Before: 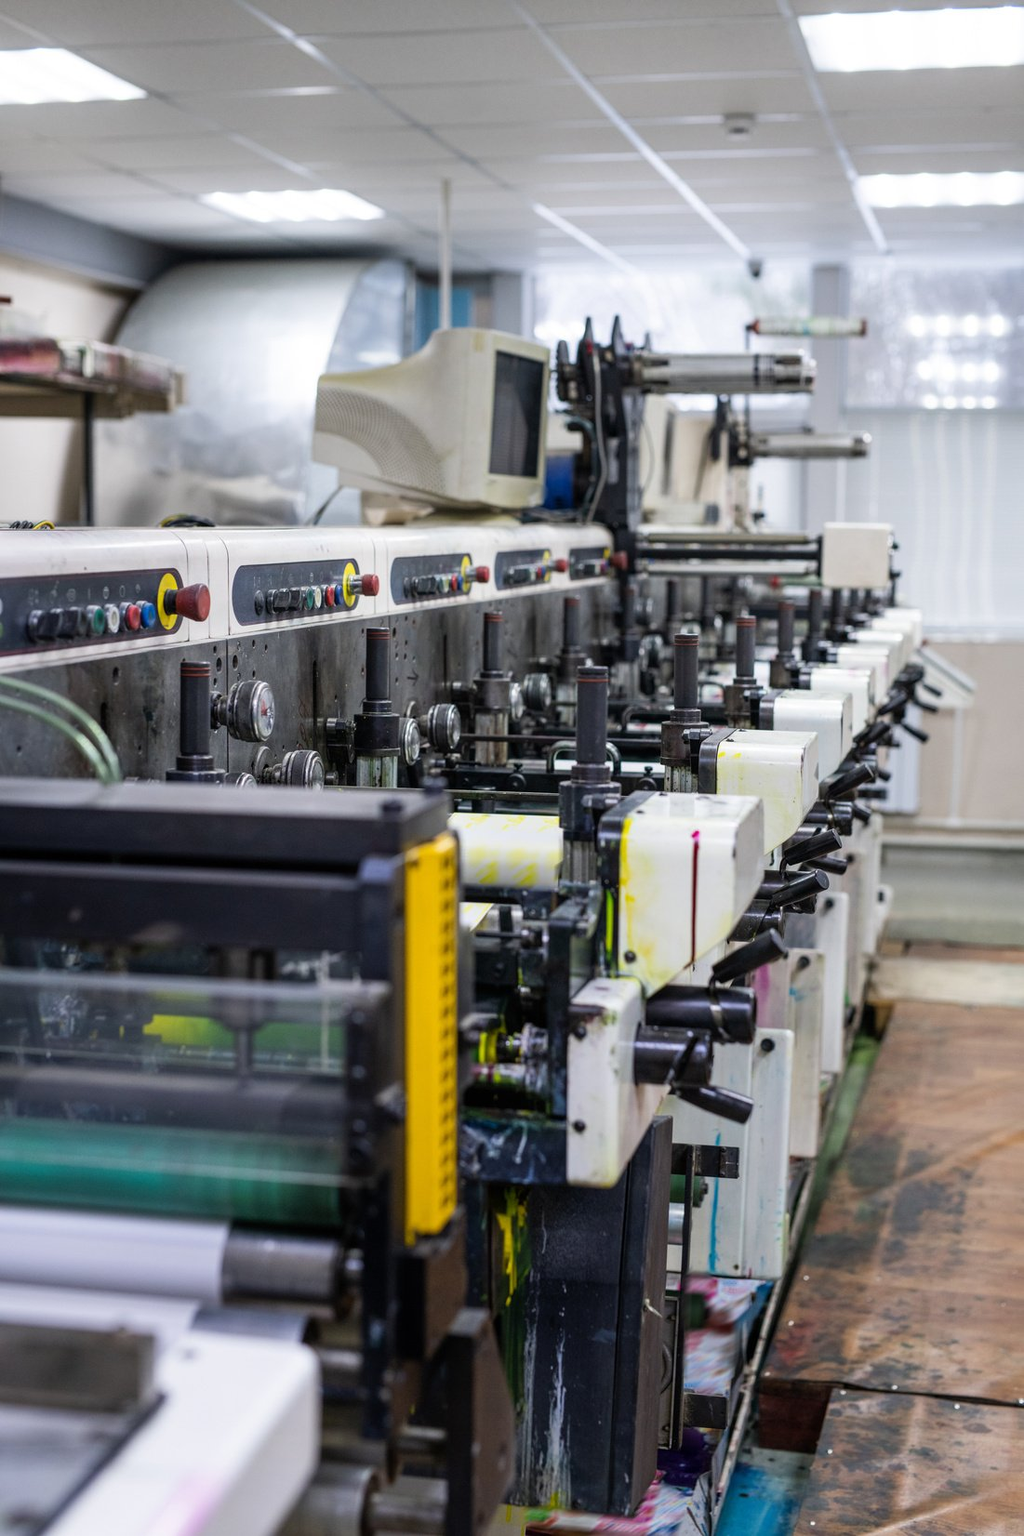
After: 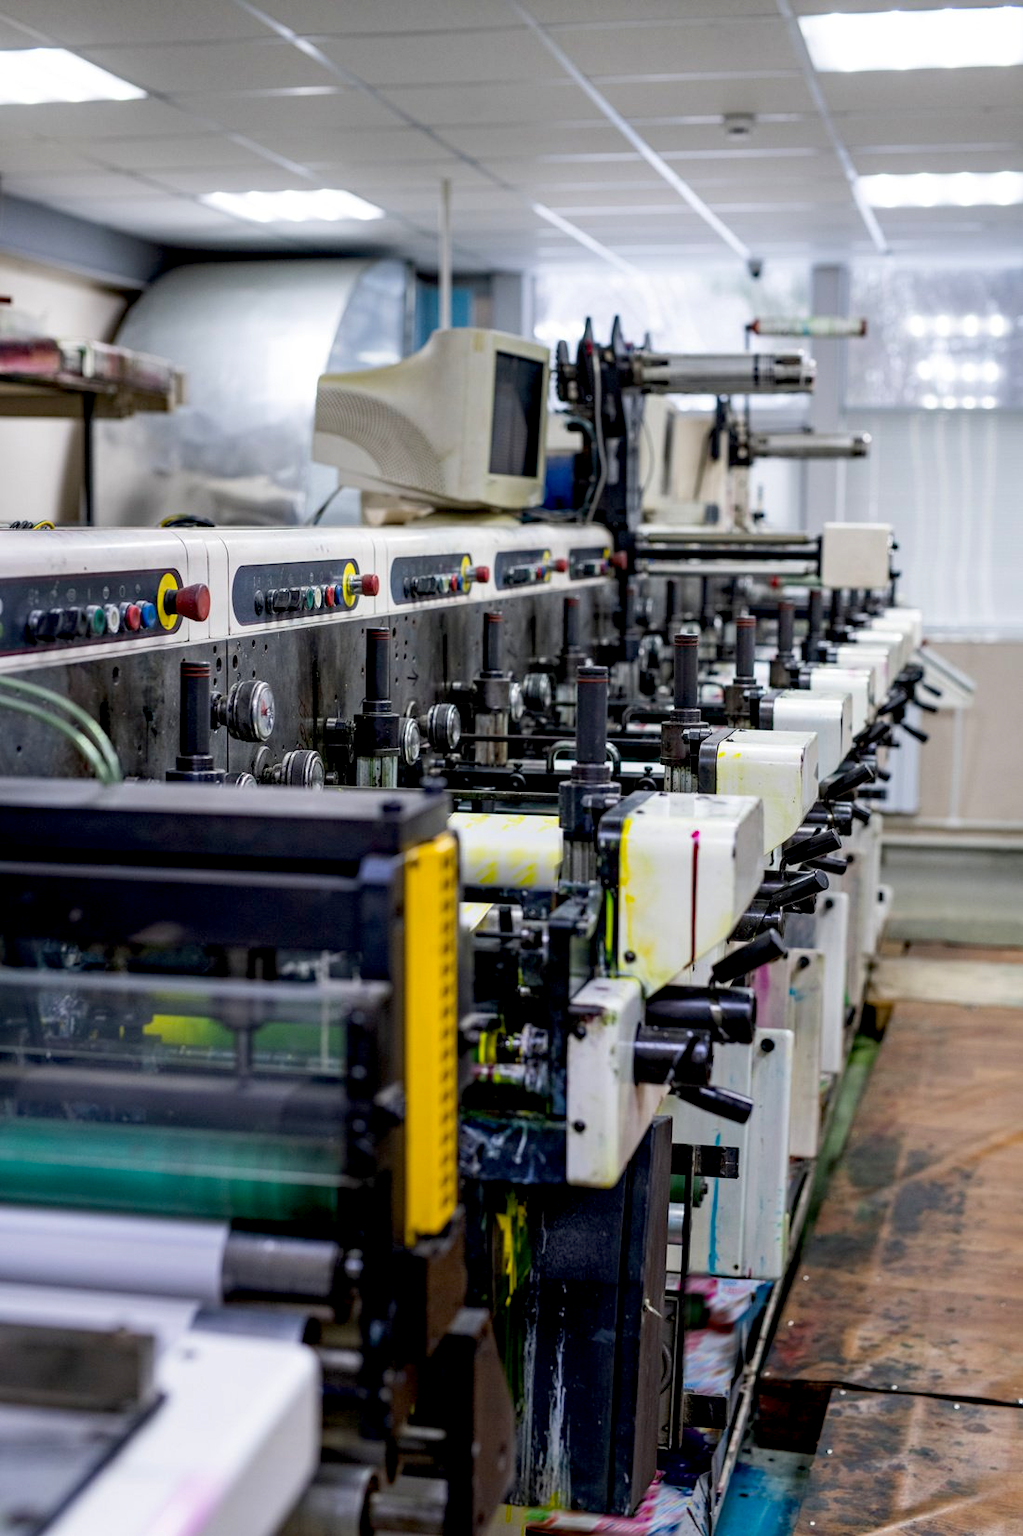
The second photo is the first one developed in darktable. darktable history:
haze removal: compatibility mode true, adaptive false
exposure: black level correction 0.009, exposure 0.014 EV, compensate highlight preservation false
